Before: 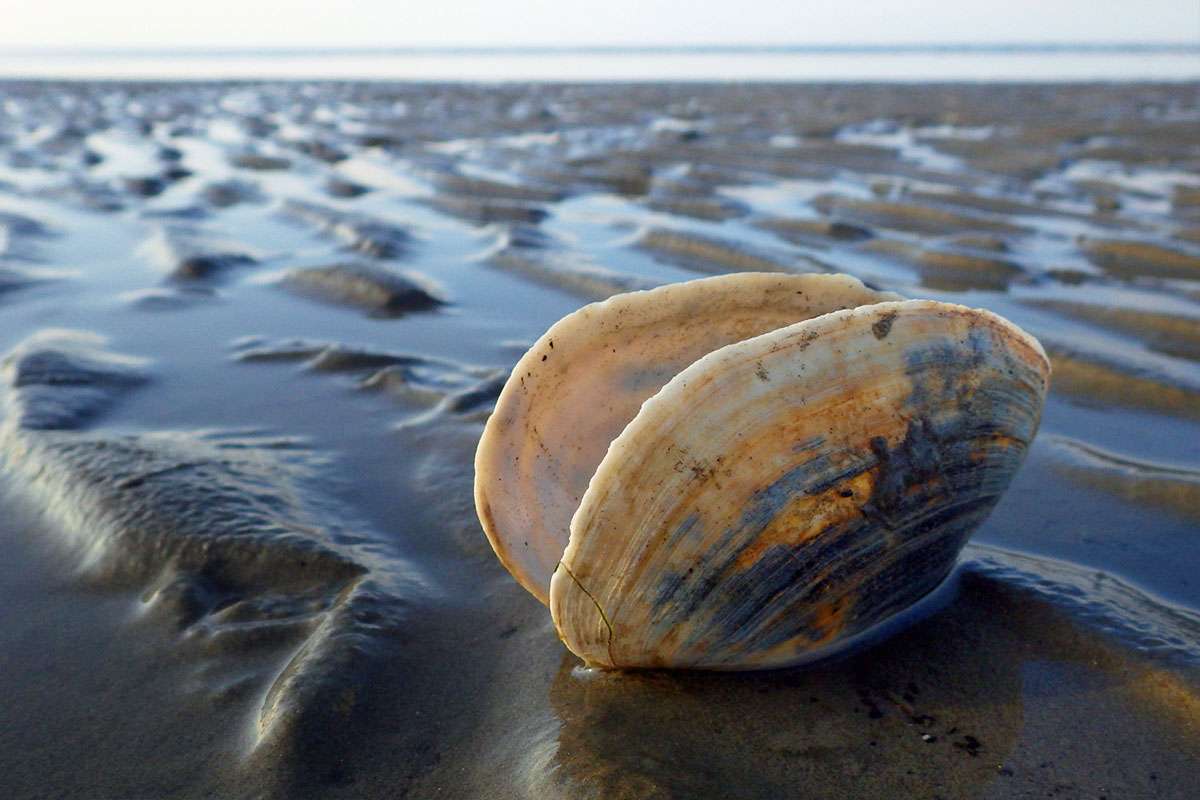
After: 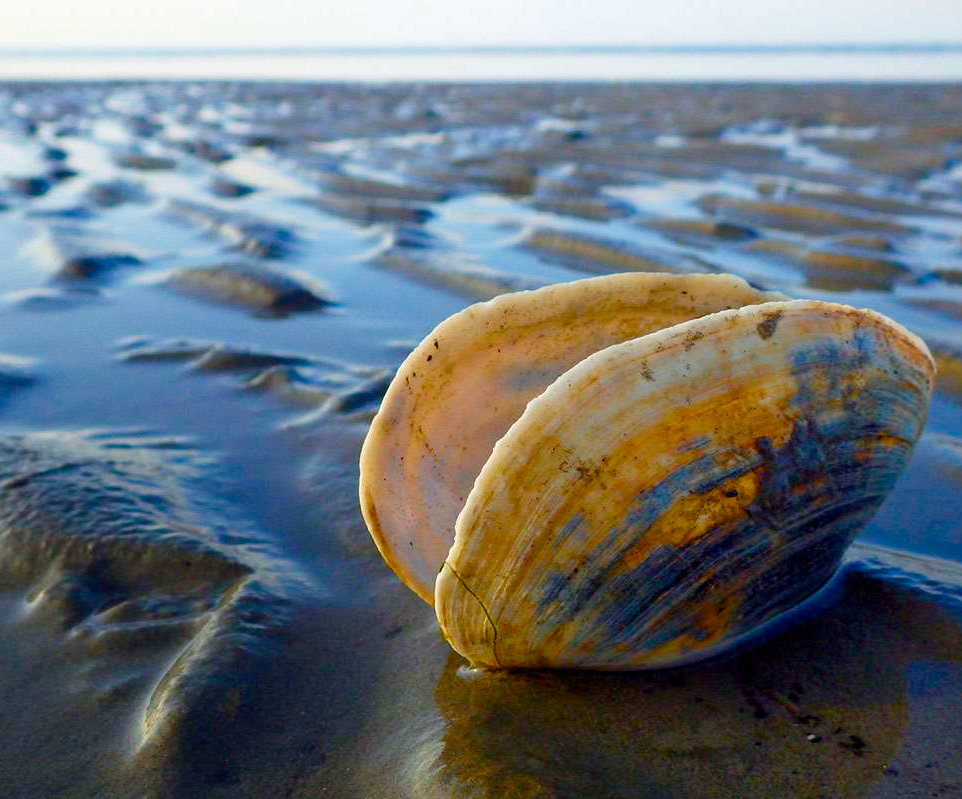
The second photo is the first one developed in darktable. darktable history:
color balance rgb: perceptual saturation grading › global saturation 20%, perceptual saturation grading › highlights -25%, perceptual saturation grading › shadows 50.52%, global vibrance 40.24%
crop and rotate: left 9.597%, right 10.195%
